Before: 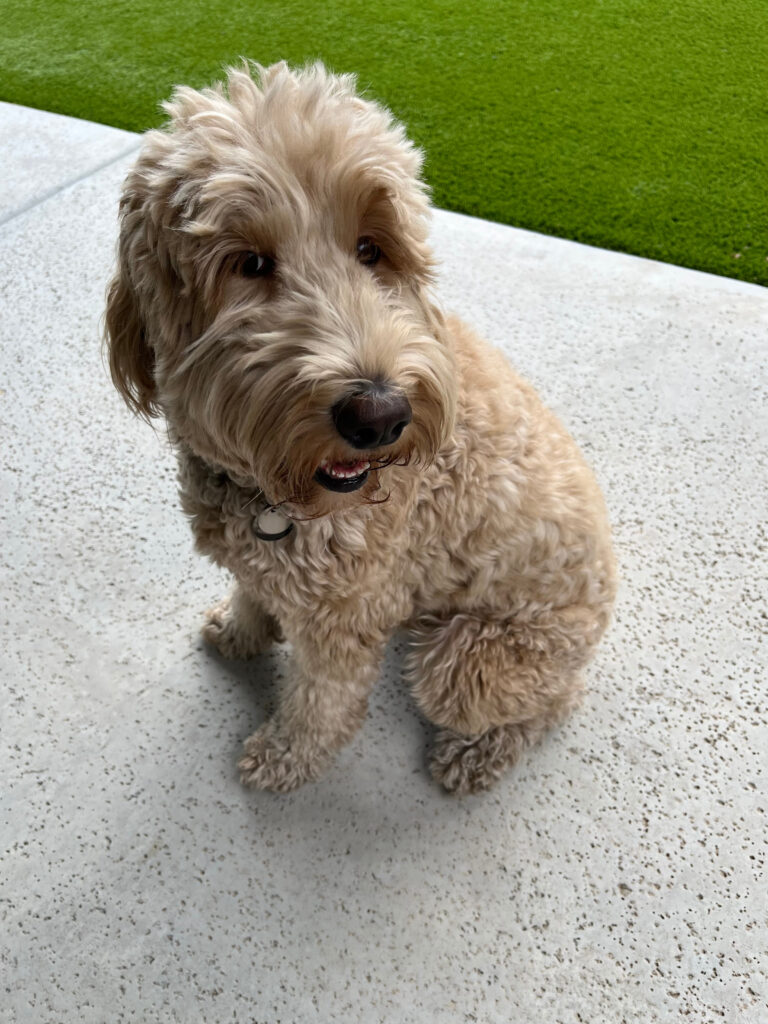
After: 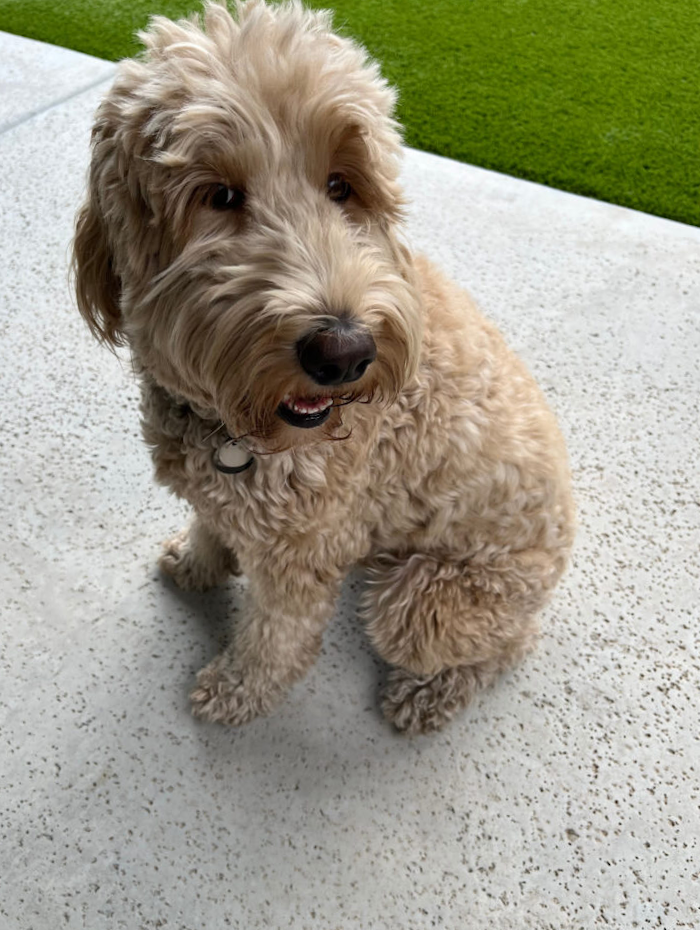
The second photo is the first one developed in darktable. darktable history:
levels: mode automatic
crop and rotate: angle -2.05°, left 3.076%, top 4.133%, right 1.476%, bottom 0.706%
